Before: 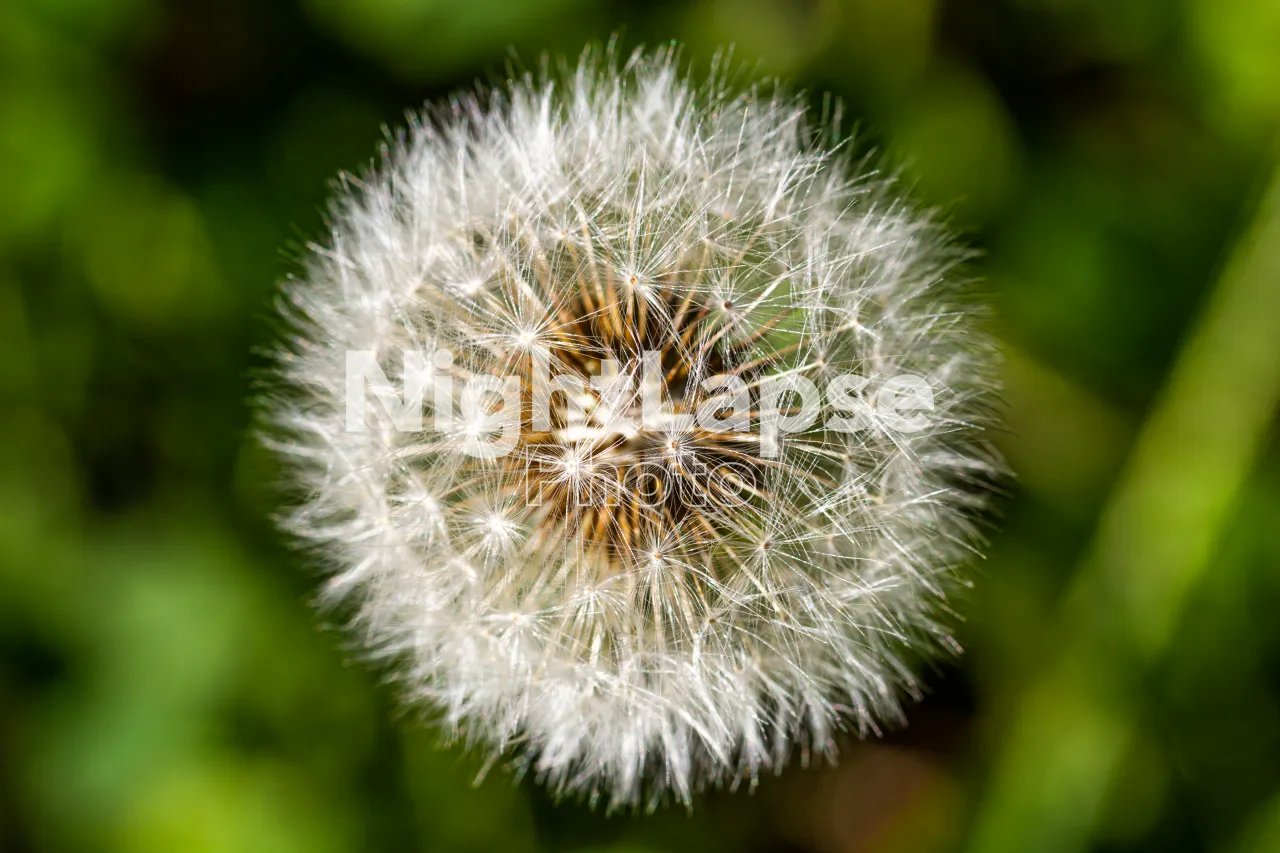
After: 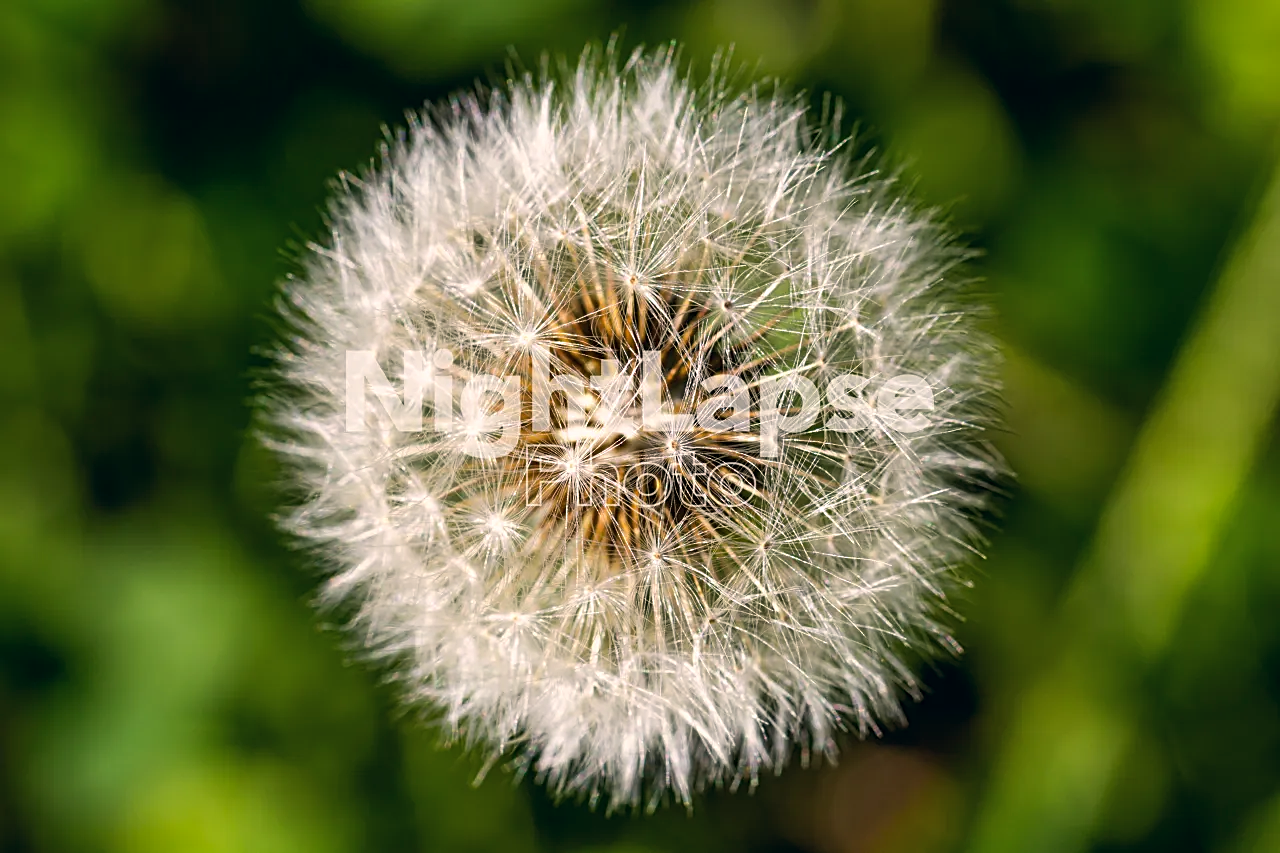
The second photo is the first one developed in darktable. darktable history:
sharpen: on, module defaults
color correction: highlights a* 5.38, highlights b* 5.3, shadows a* -4.26, shadows b* -5.11
